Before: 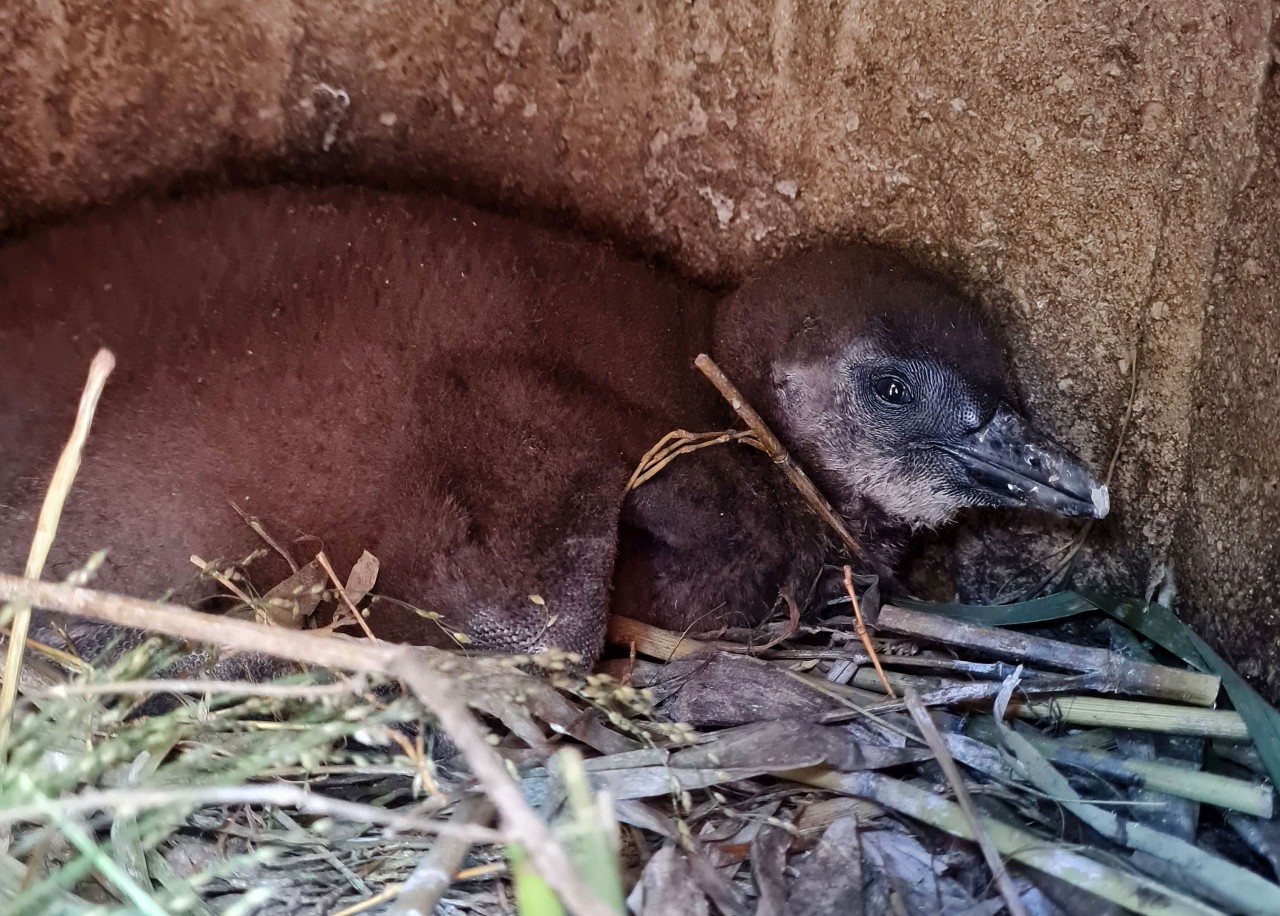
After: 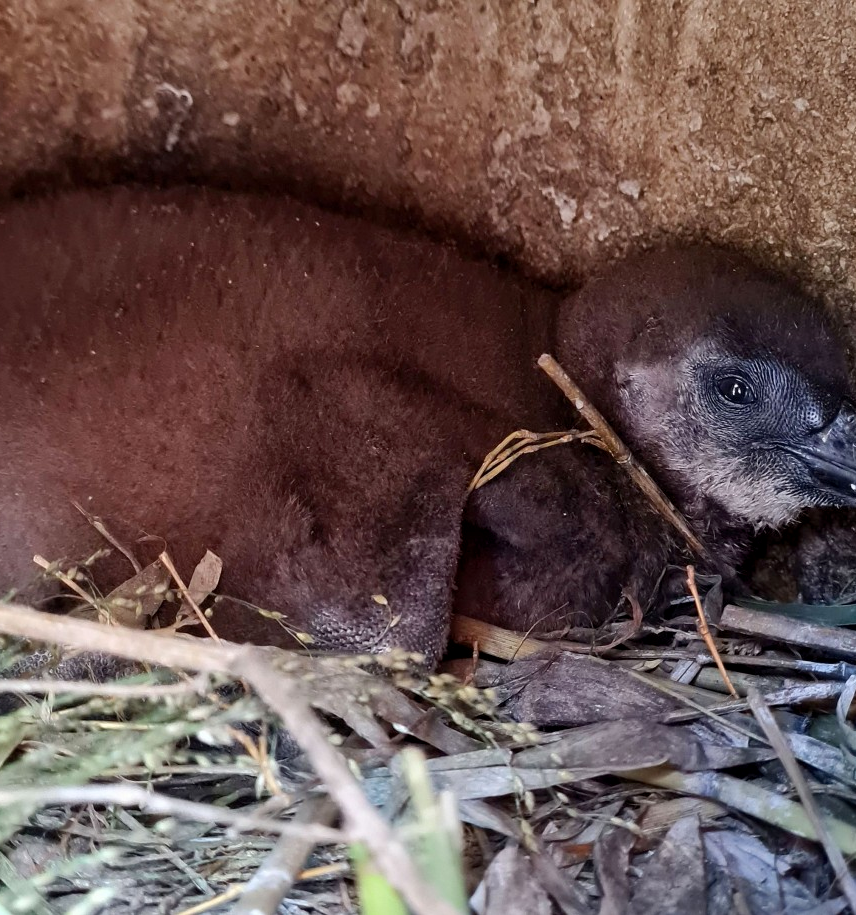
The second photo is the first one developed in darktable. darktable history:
exposure: black level correction 0.002, compensate exposure bias true, compensate highlight preservation false
crop and rotate: left 12.334%, right 20.716%
